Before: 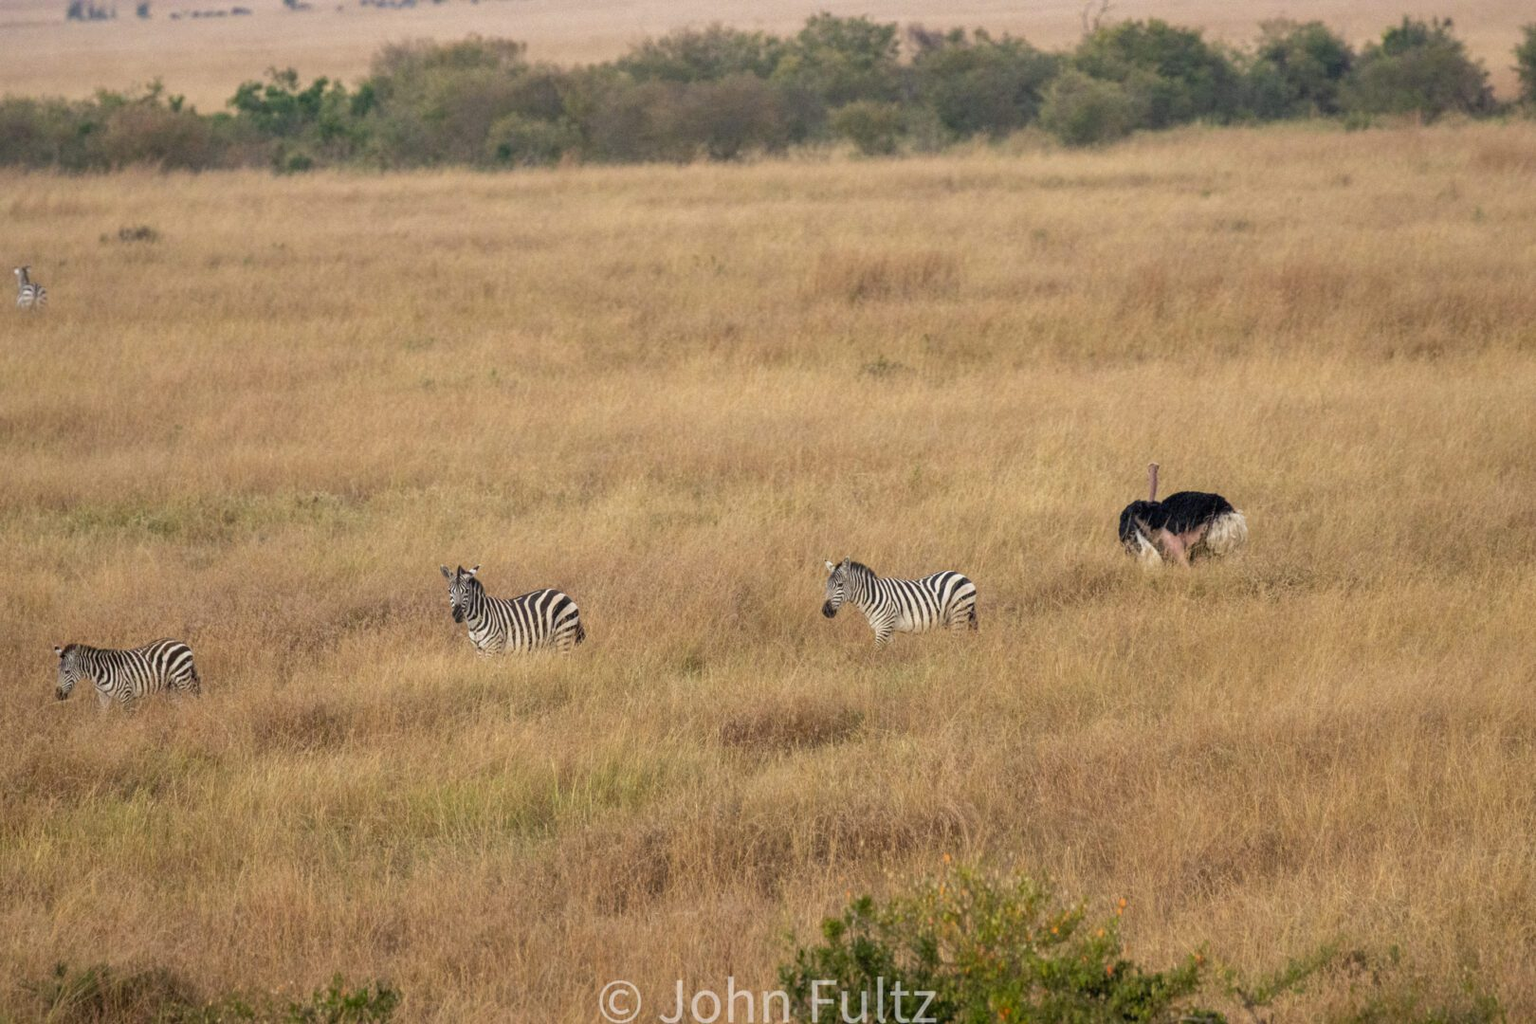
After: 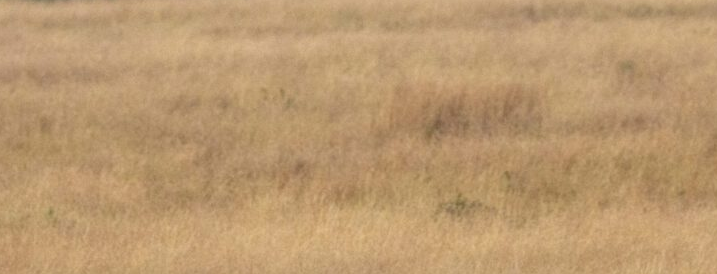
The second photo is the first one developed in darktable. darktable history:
crop: left 29.013%, top 16.847%, right 26.688%, bottom 57.727%
